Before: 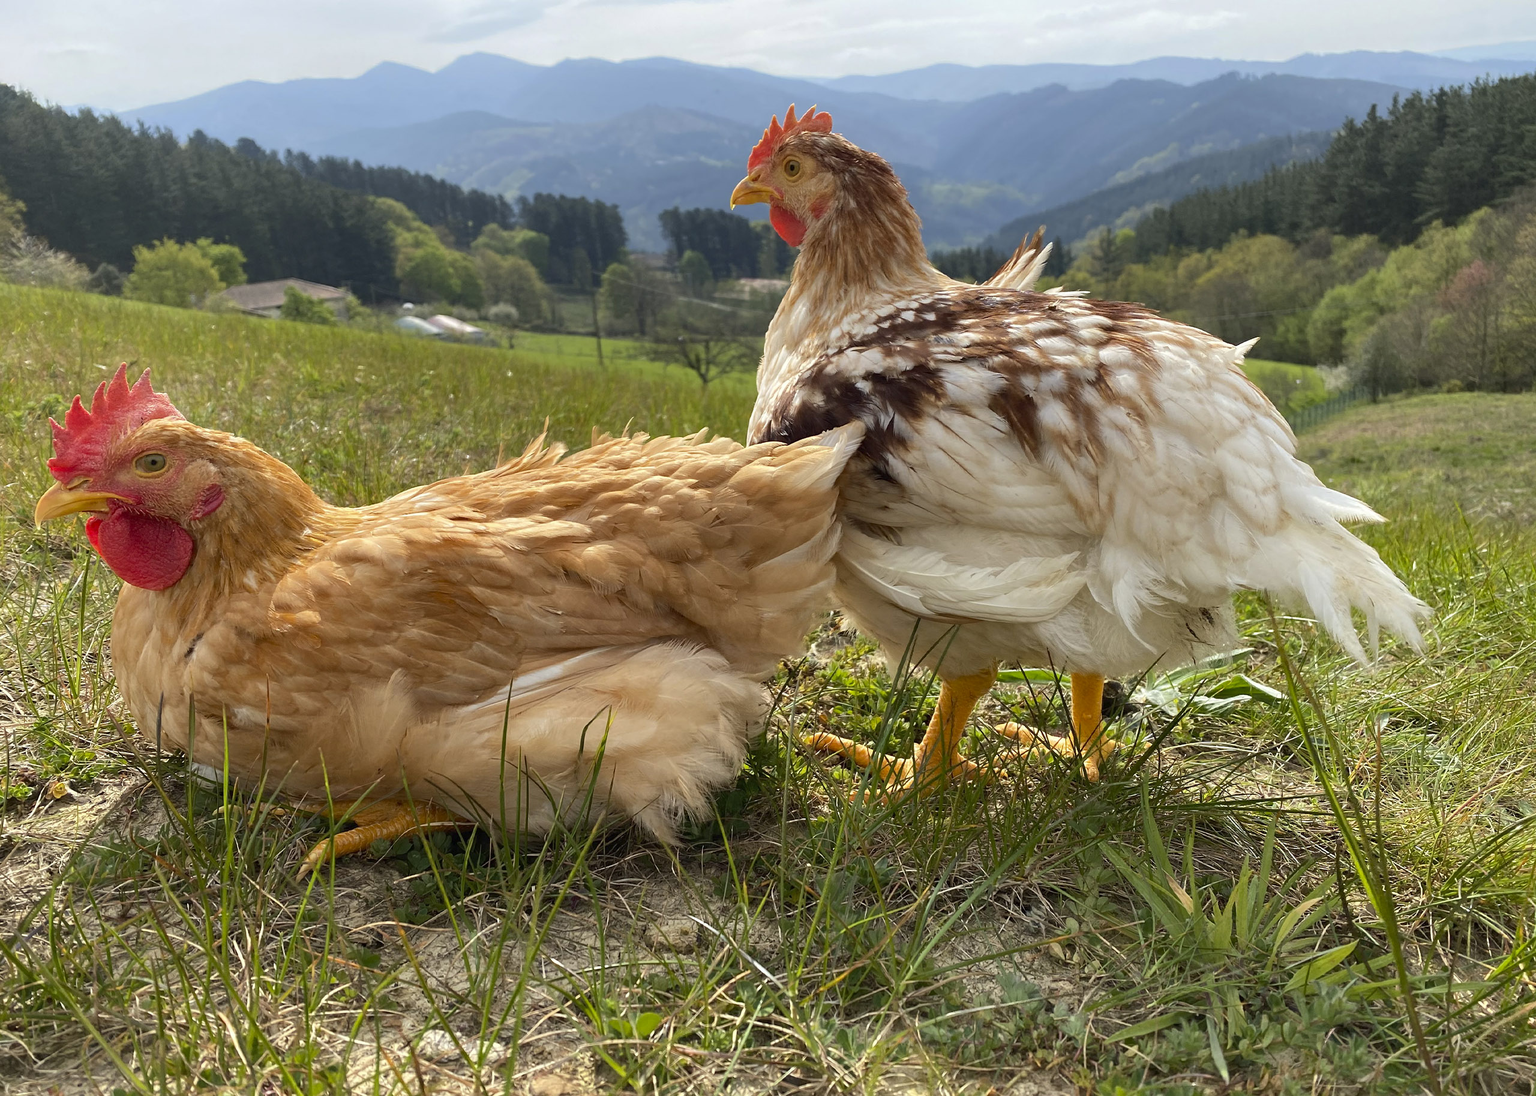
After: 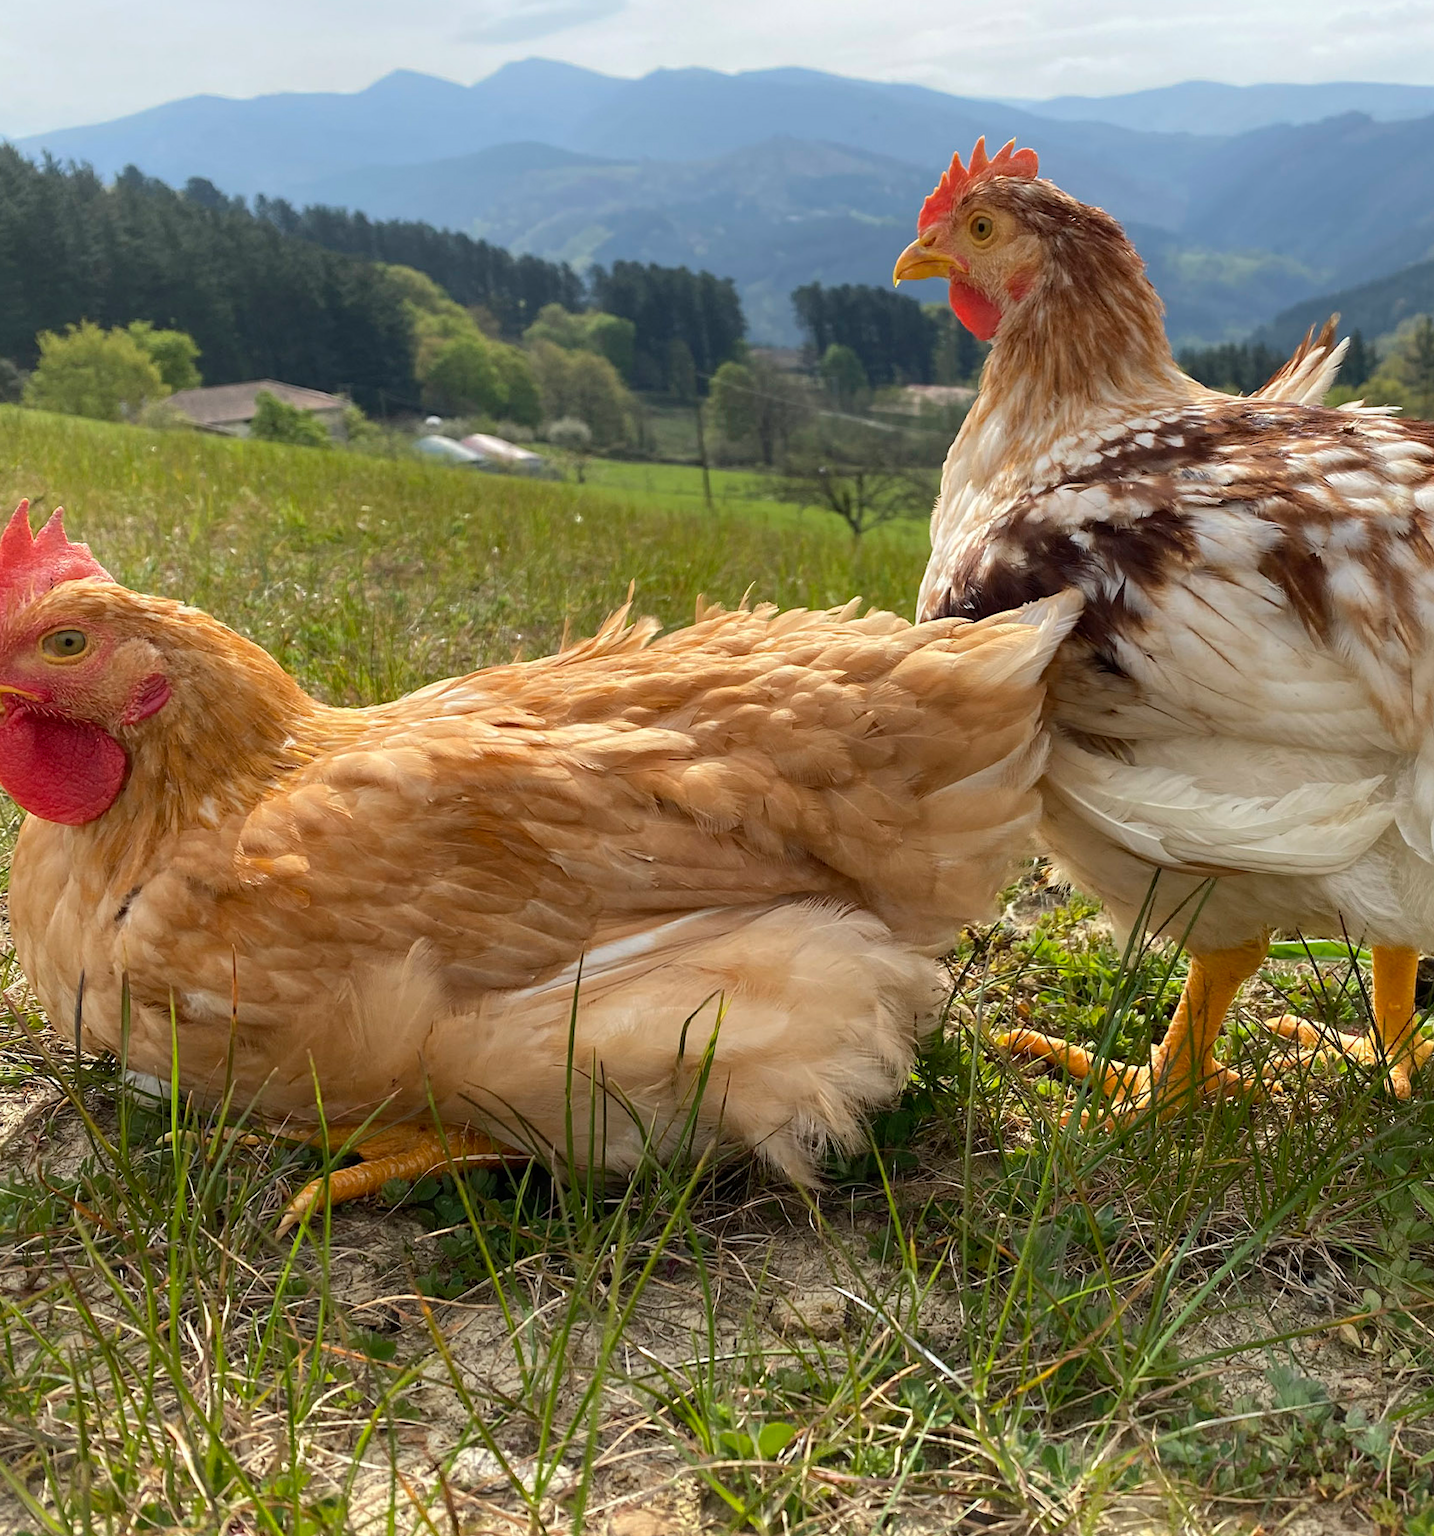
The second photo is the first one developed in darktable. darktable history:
crop and rotate: left 6.617%, right 26.717%
rotate and perspective: rotation 0.174°, lens shift (vertical) 0.013, lens shift (horizontal) 0.019, shear 0.001, automatic cropping original format, crop left 0.007, crop right 0.991, crop top 0.016, crop bottom 0.997
